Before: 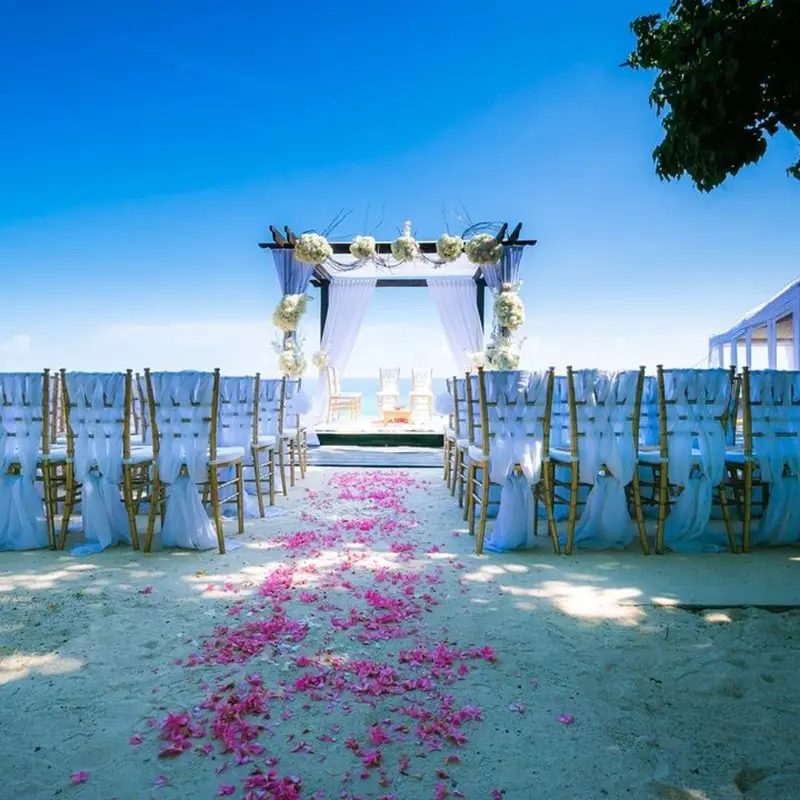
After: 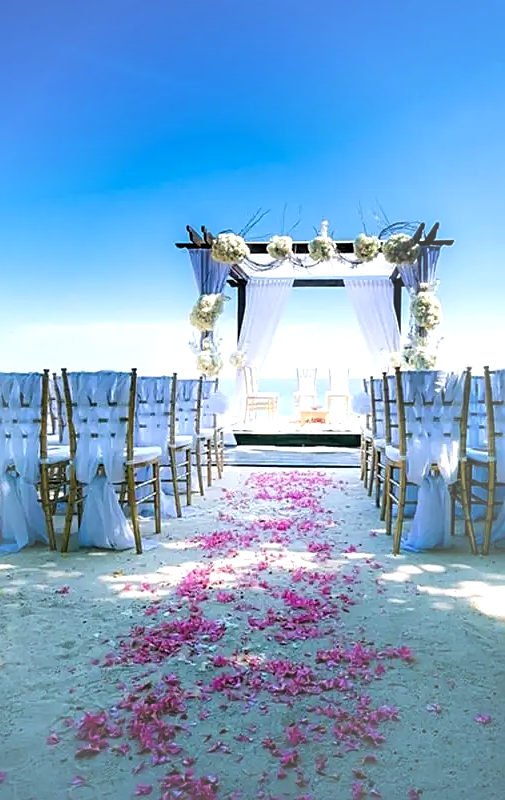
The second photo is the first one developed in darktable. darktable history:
sharpen: on, module defaults
vignetting: fall-off start 66.82%, fall-off radius 39.65%, brightness 0.069, saturation 0.001, center (-0.147, 0.013), automatic ratio true, width/height ratio 0.67
levels: levels [0.062, 0.494, 0.925]
crop: left 10.483%, right 26.339%
tone equalizer: mask exposure compensation -0.488 EV
